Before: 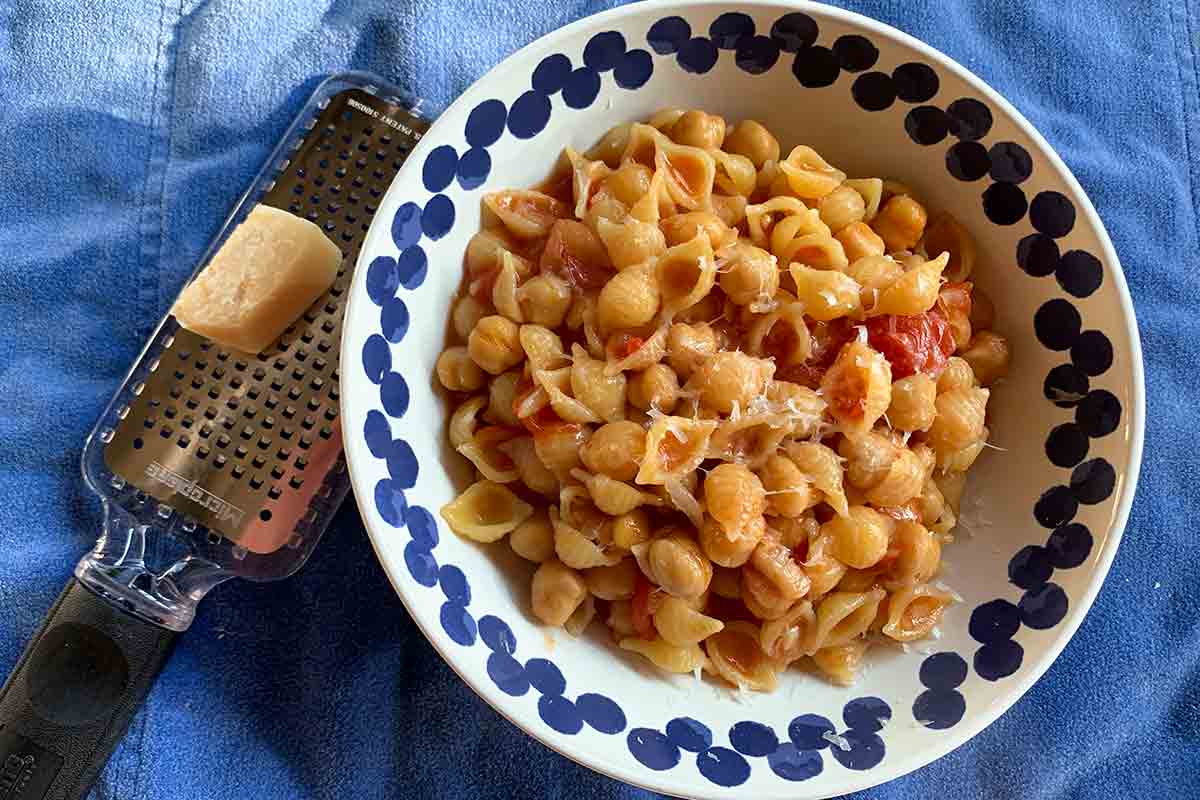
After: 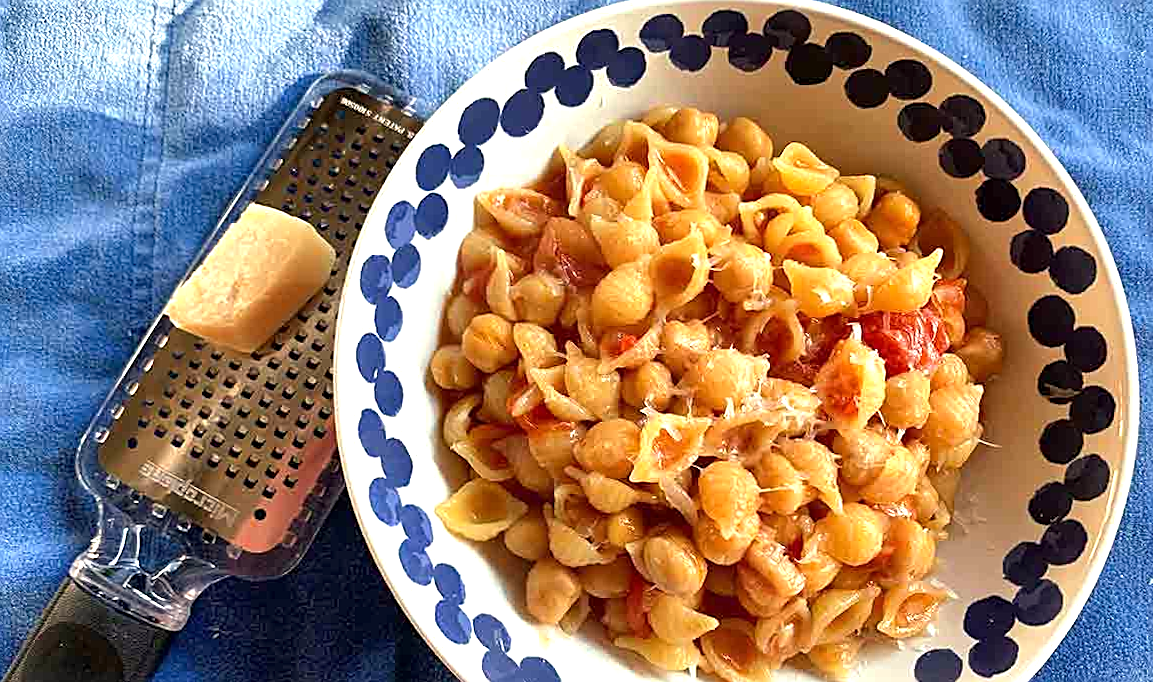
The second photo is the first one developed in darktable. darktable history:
crop and rotate: angle 0.2°, left 0.275%, right 3.127%, bottom 14.18%
exposure: exposure 0.669 EV, compensate highlight preservation false
white balance: red 1.045, blue 0.932
sharpen: on, module defaults
